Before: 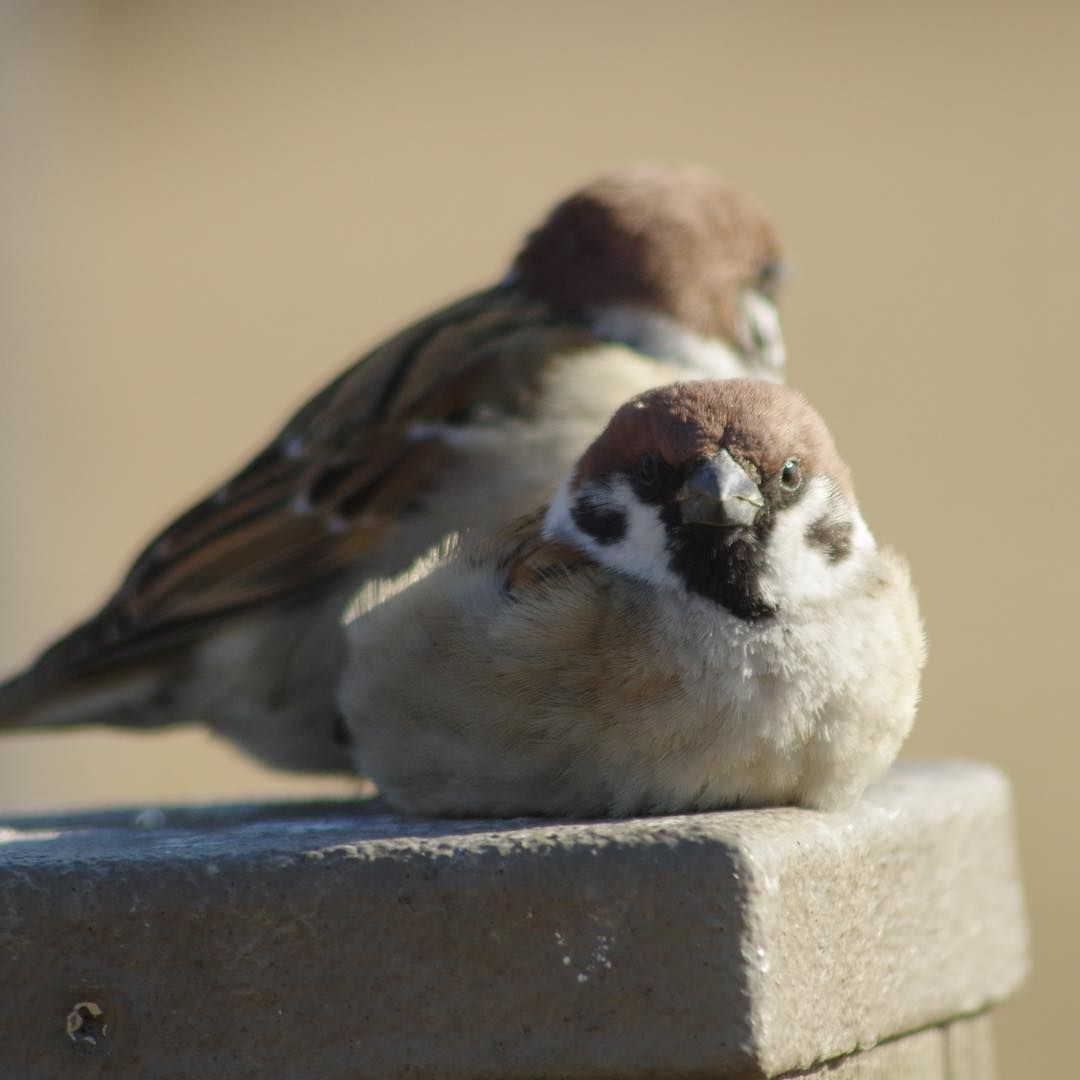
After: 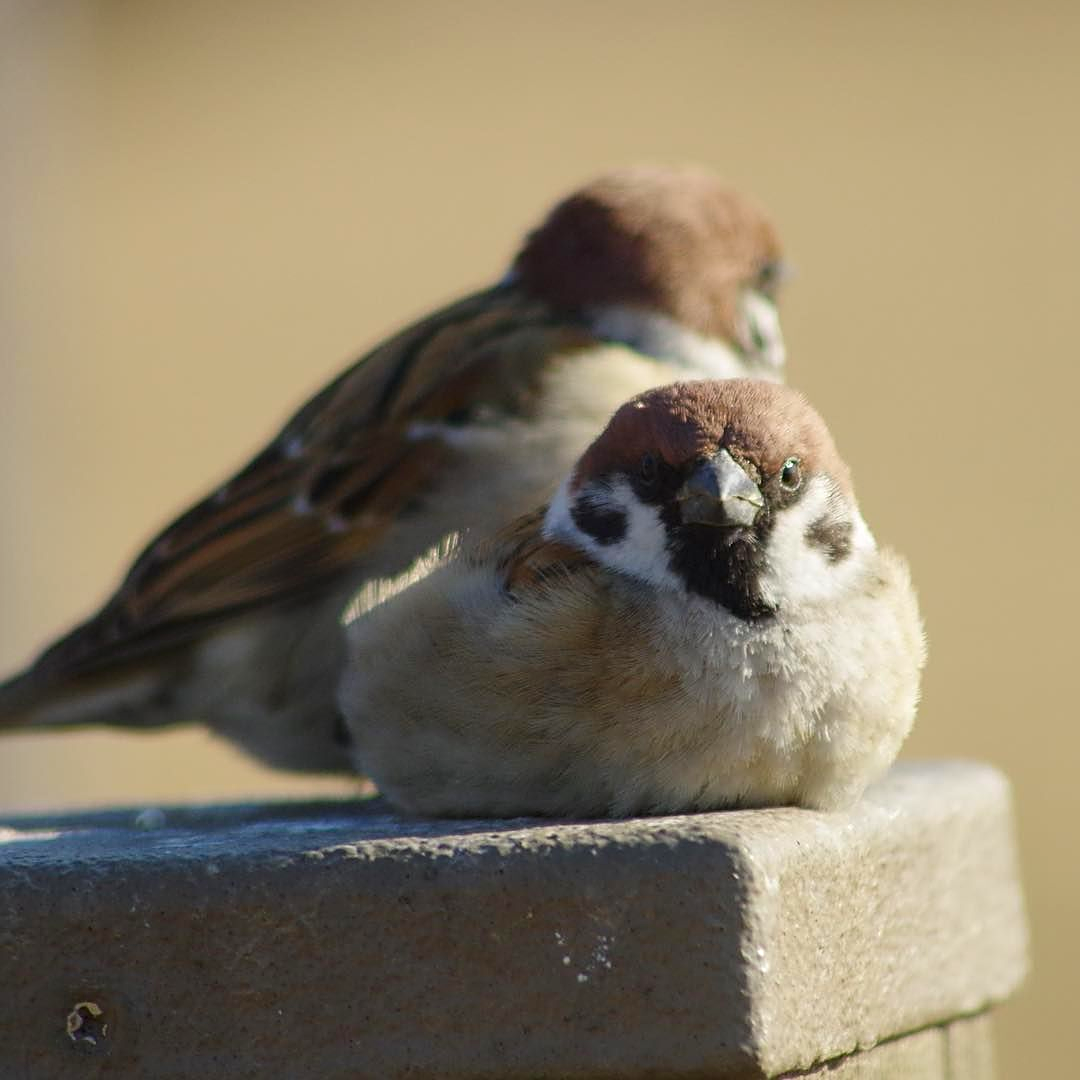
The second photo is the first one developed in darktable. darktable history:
sharpen: on, module defaults
contrast brightness saturation: contrast 0.09, saturation 0.28
